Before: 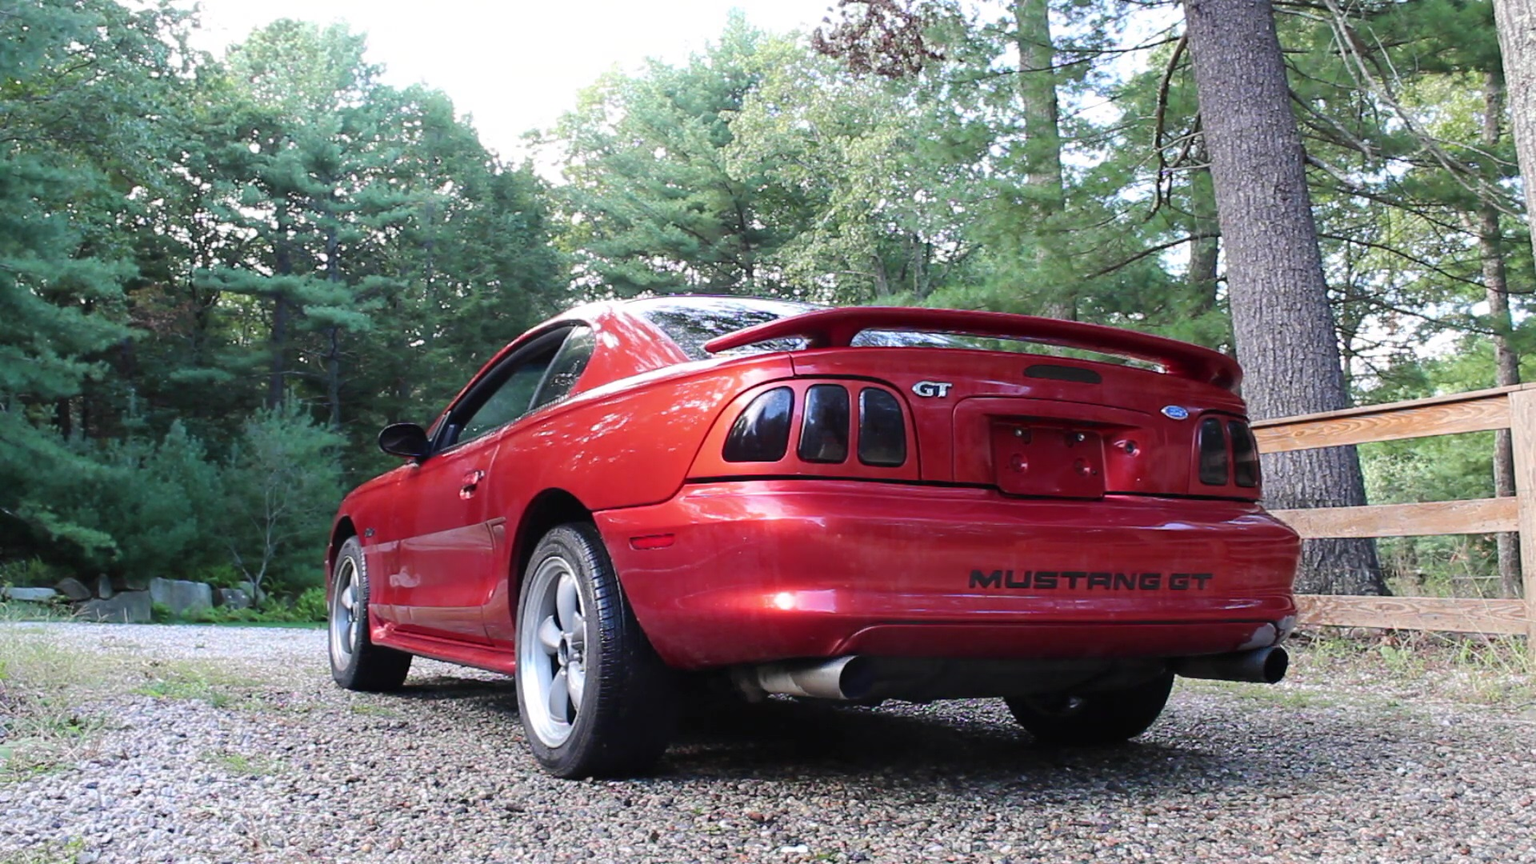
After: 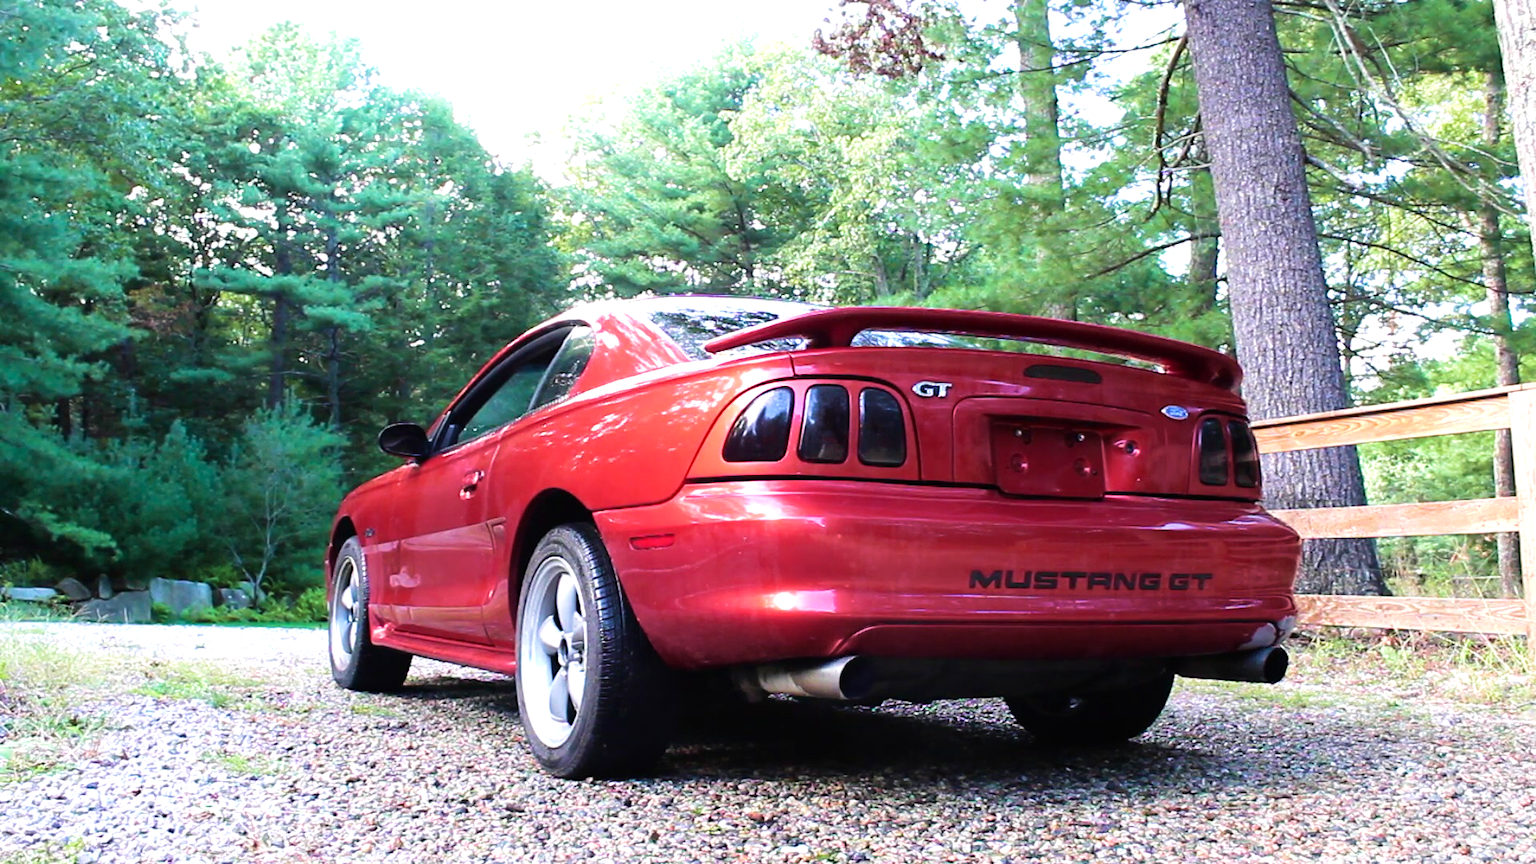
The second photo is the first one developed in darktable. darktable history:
velvia: strength 55.41%
tone equalizer: -8 EV -0.786 EV, -7 EV -0.695 EV, -6 EV -0.64 EV, -5 EV -0.375 EV, -3 EV 0.39 EV, -2 EV 0.6 EV, -1 EV 0.695 EV, +0 EV 0.741 EV
